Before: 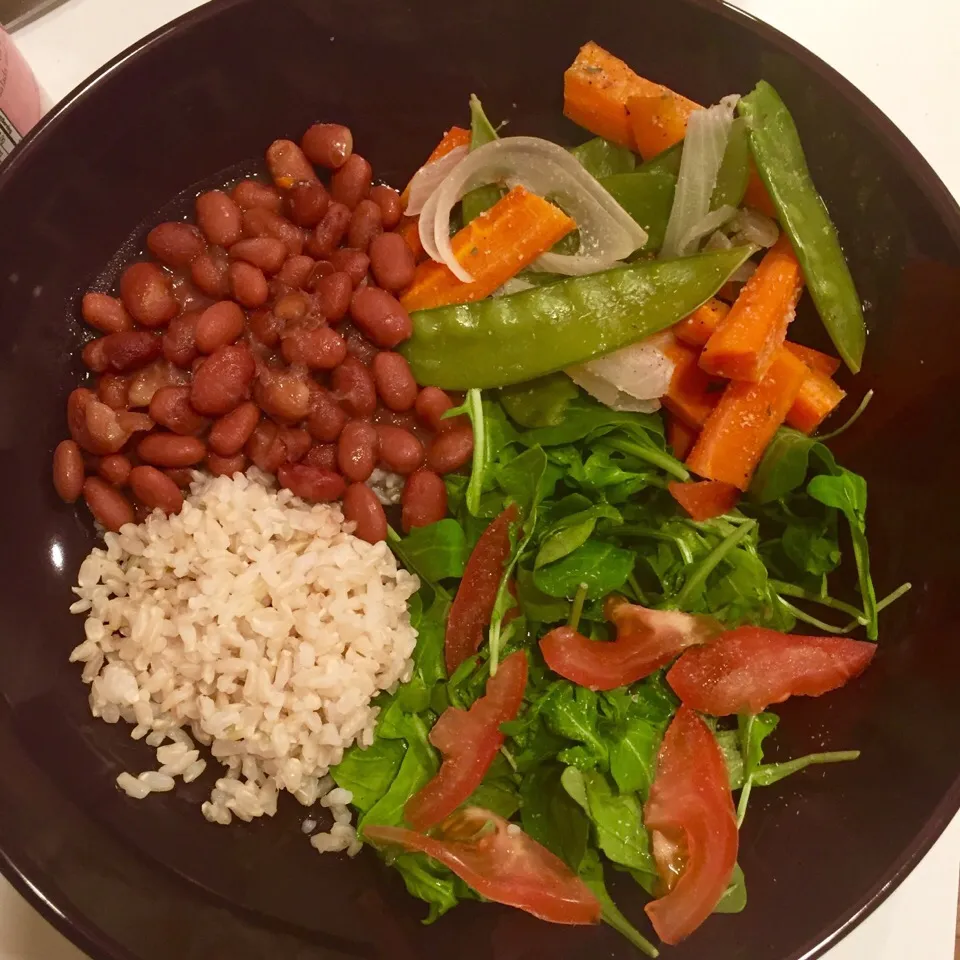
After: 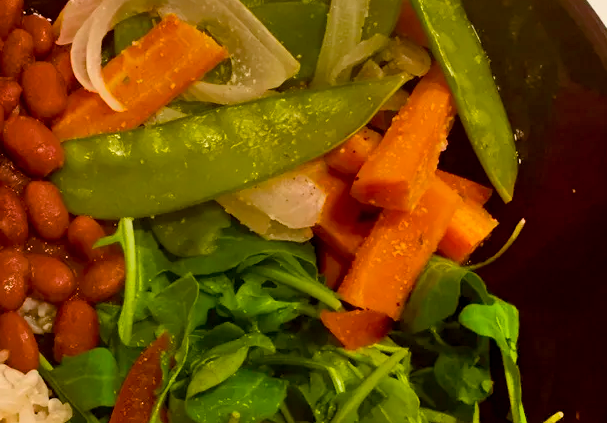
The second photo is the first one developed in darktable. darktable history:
exposure: black level correction 0.009, exposure -0.166 EV, compensate exposure bias true, compensate highlight preservation false
color balance rgb: highlights gain › chroma 0.185%, highlights gain › hue 332.75°, perceptual saturation grading › global saturation 30.099%, global vibrance 25.328%
crop: left 36.277%, top 17.871%, right 0.436%, bottom 37.997%
shadows and highlights: low approximation 0.01, soften with gaussian
